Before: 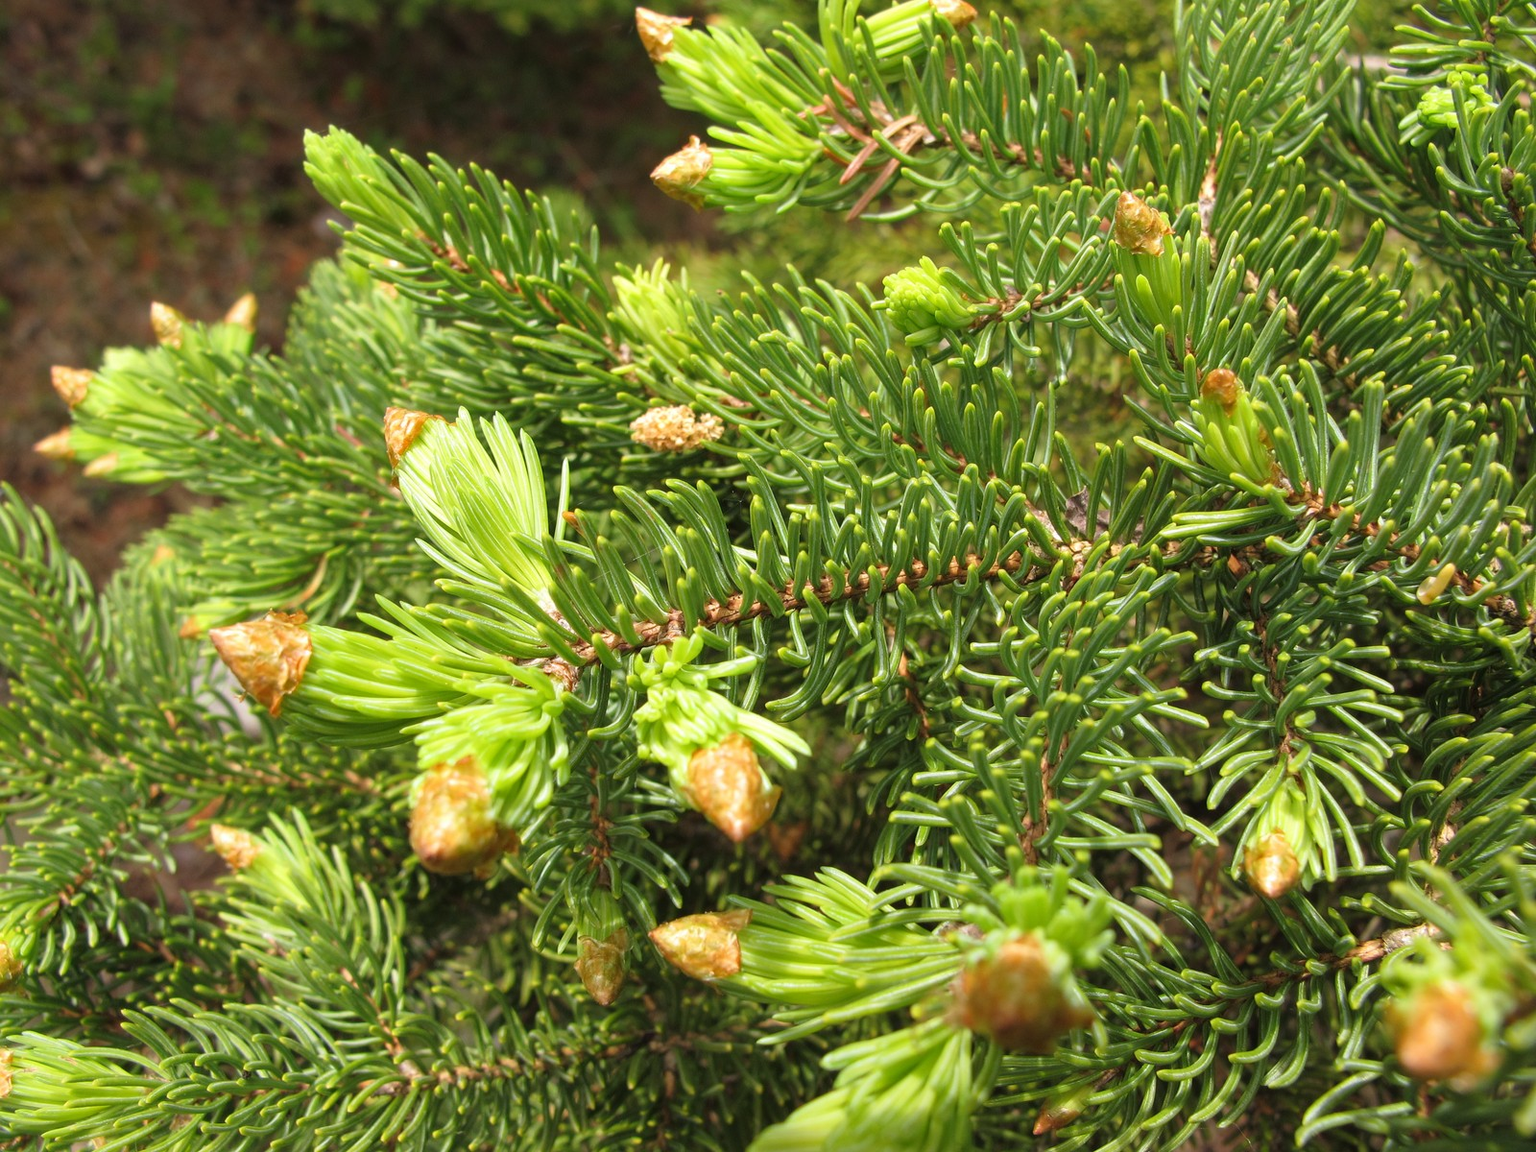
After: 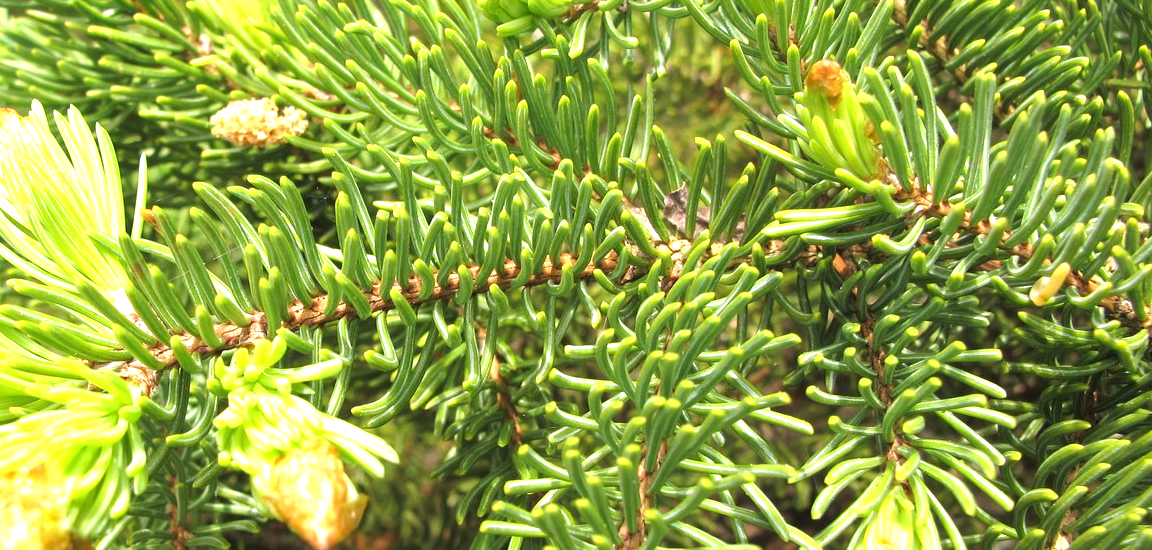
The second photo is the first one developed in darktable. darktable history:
crop and rotate: left 27.938%, top 27.046%, bottom 27.046%
exposure: black level correction 0, exposure 0.9 EV, compensate highlight preservation false
